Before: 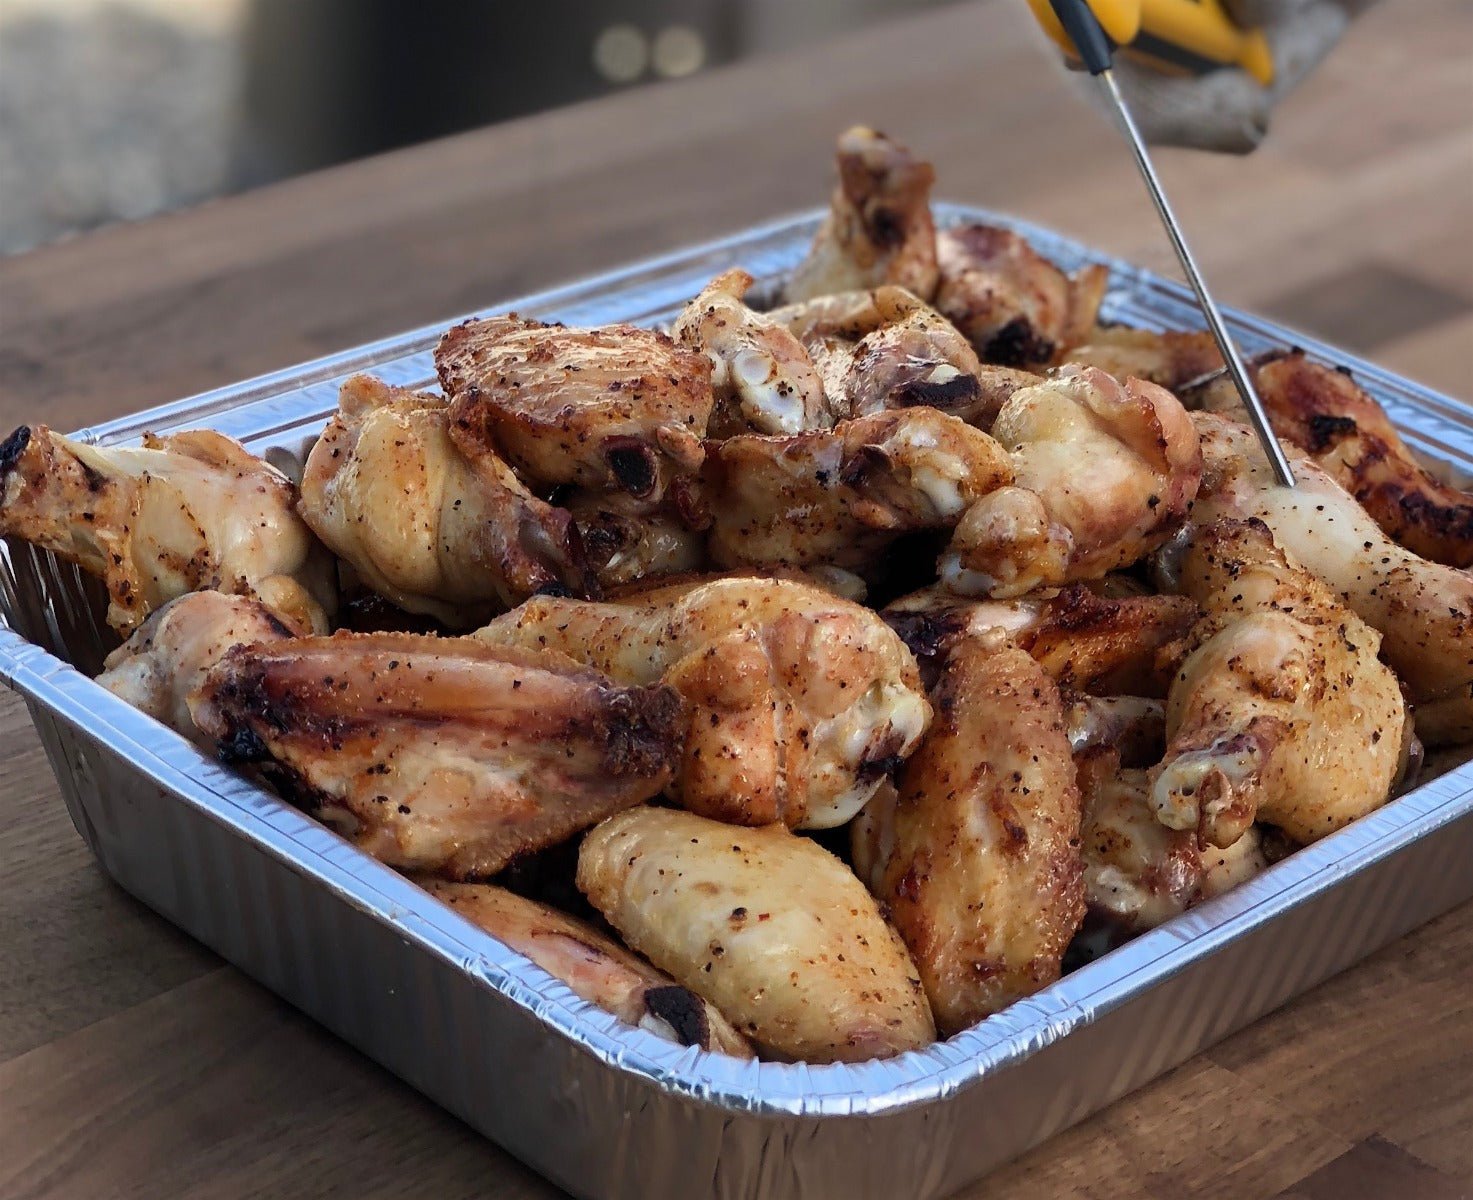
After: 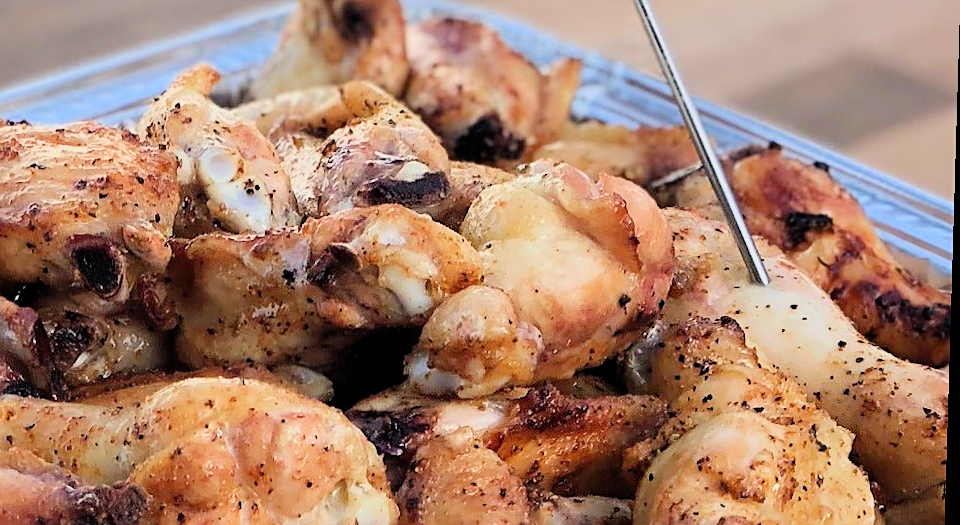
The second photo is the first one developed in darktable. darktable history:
sharpen: on, module defaults
exposure: black level correction 0, exposure 1.2 EV, compensate highlight preservation false
rotate and perspective: lens shift (vertical) 0.048, lens shift (horizontal) -0.024, automatic cropping off
crop: left 36.005%, top 18.293%, right 0.31%, bottom 38.444%
filmic rgb: black relative exposure -7.15 EV, white relative exposure 5.36 EV, hardness 3.02, color science v6 (2022)
